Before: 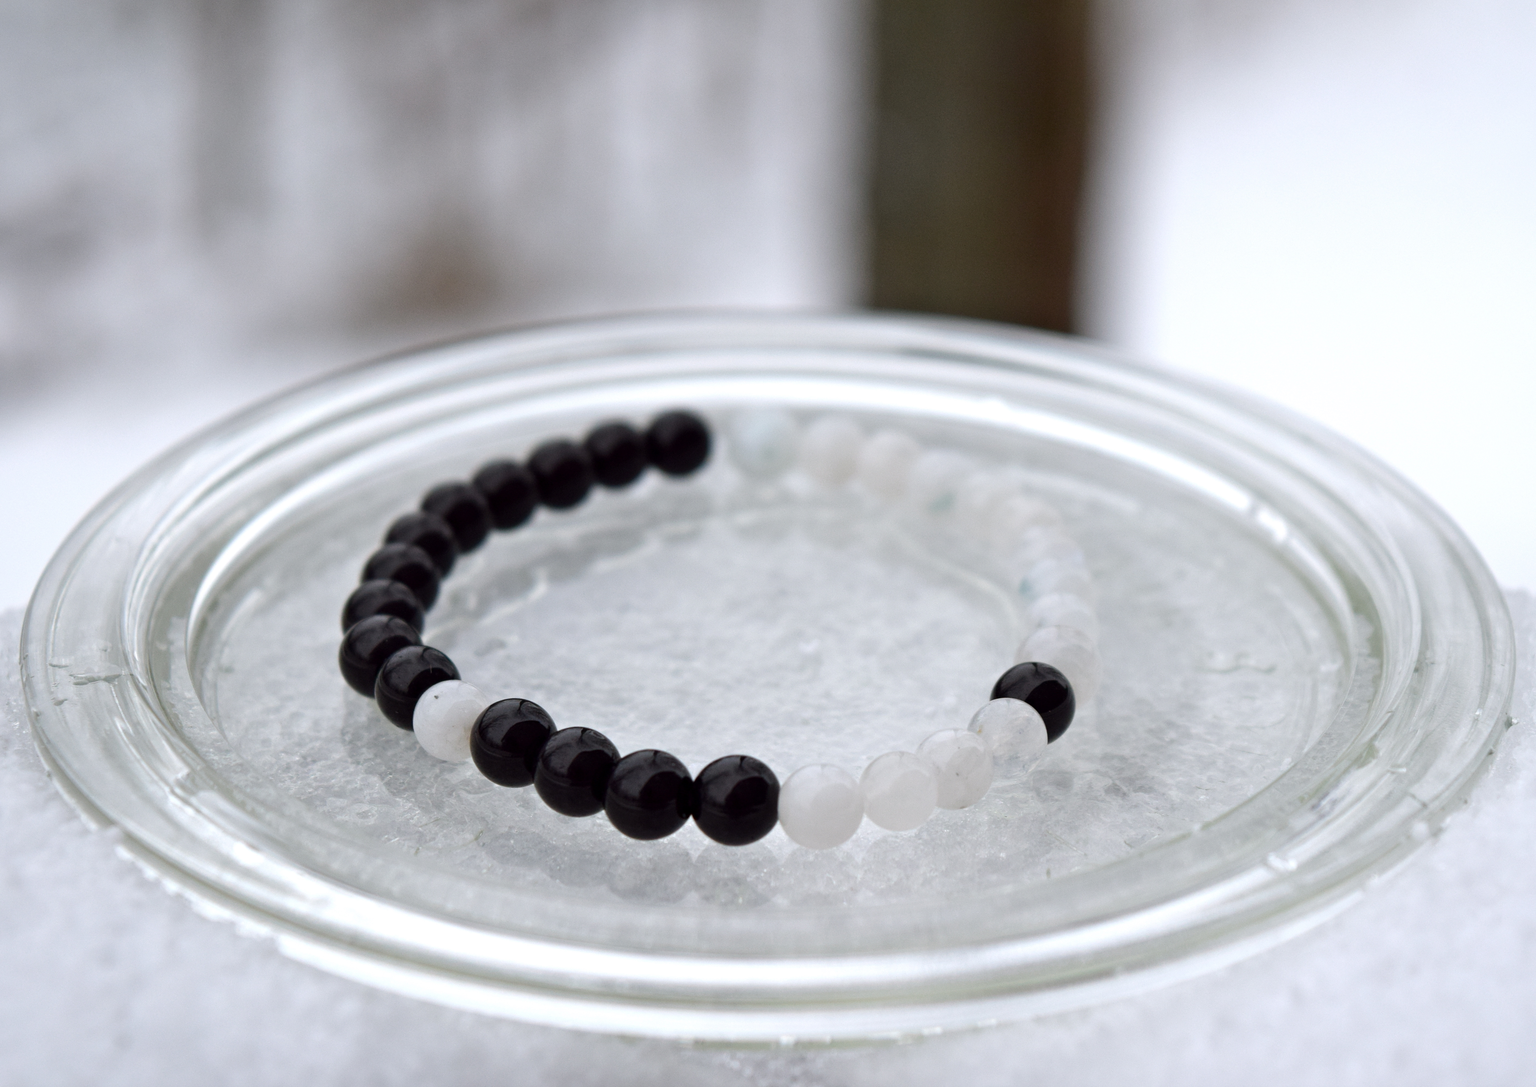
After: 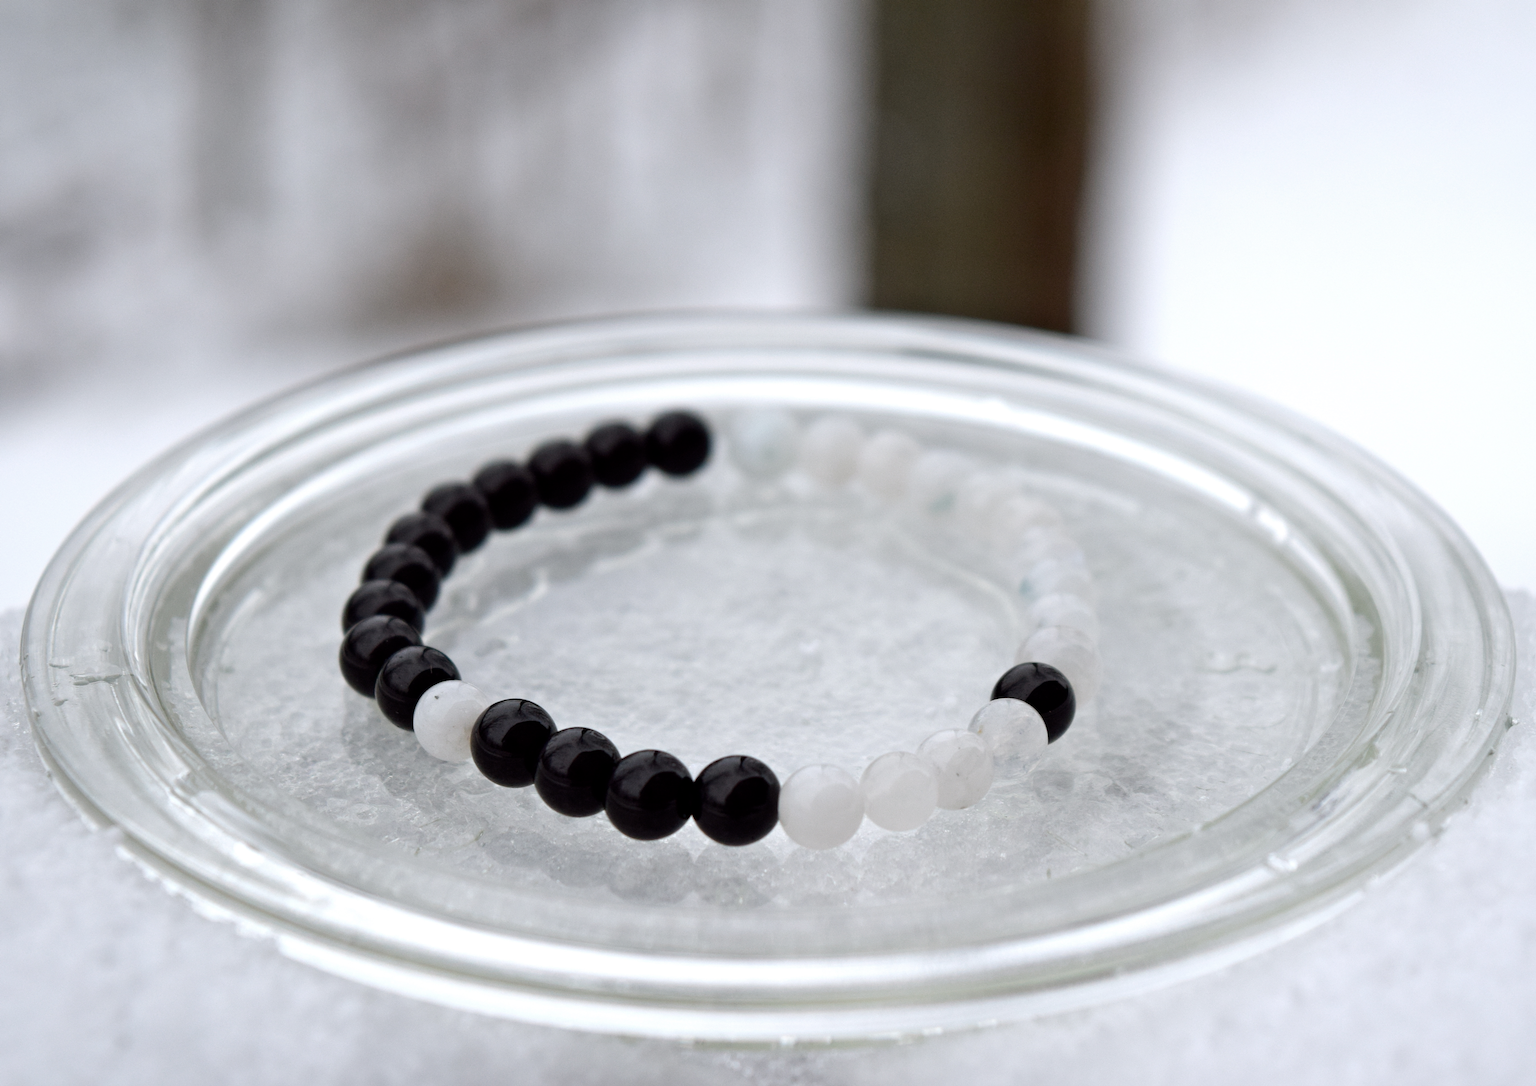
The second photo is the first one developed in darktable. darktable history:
rotate and perspective: automatic cropping original format, crop left 0, crop top 0
contrast brightness saturation: saturation -0.1
